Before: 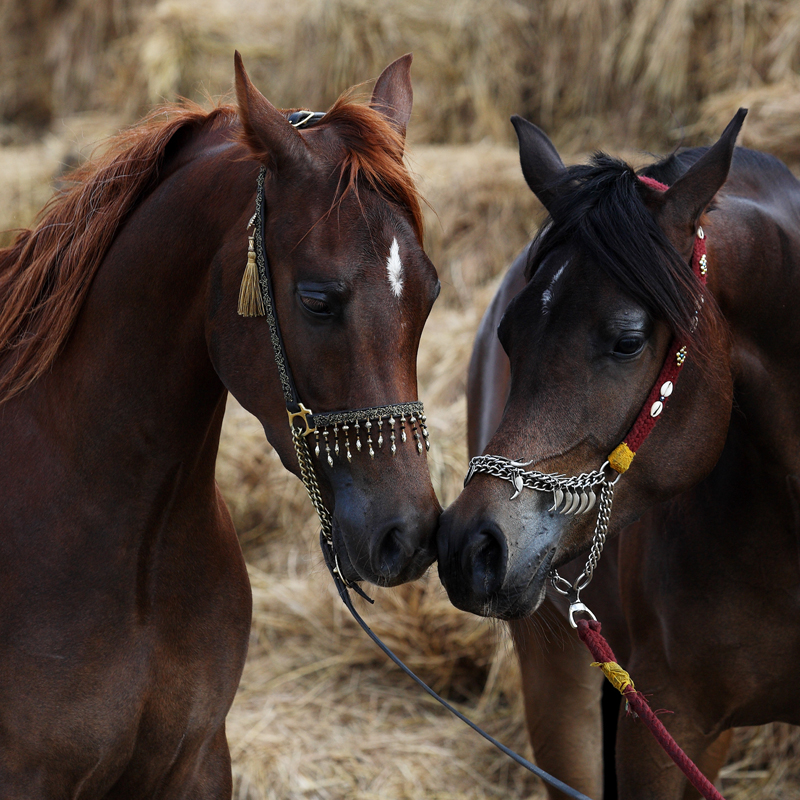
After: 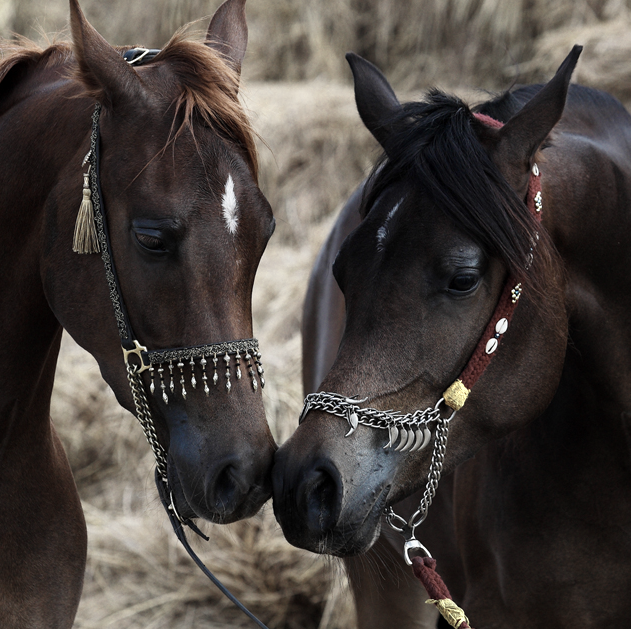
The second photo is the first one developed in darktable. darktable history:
crop and rotate: left 20.74%, top 7.912%, right 0.375%, bottom 13.378%
color zones: curves: ch0 [(0.25, 0.667) (0.758, 0.368)]; ch1 [(0.215, 0.245) (0.761, 0.373)]; ch2 [(0.247, 0.554) (0.761, 0.436)]
